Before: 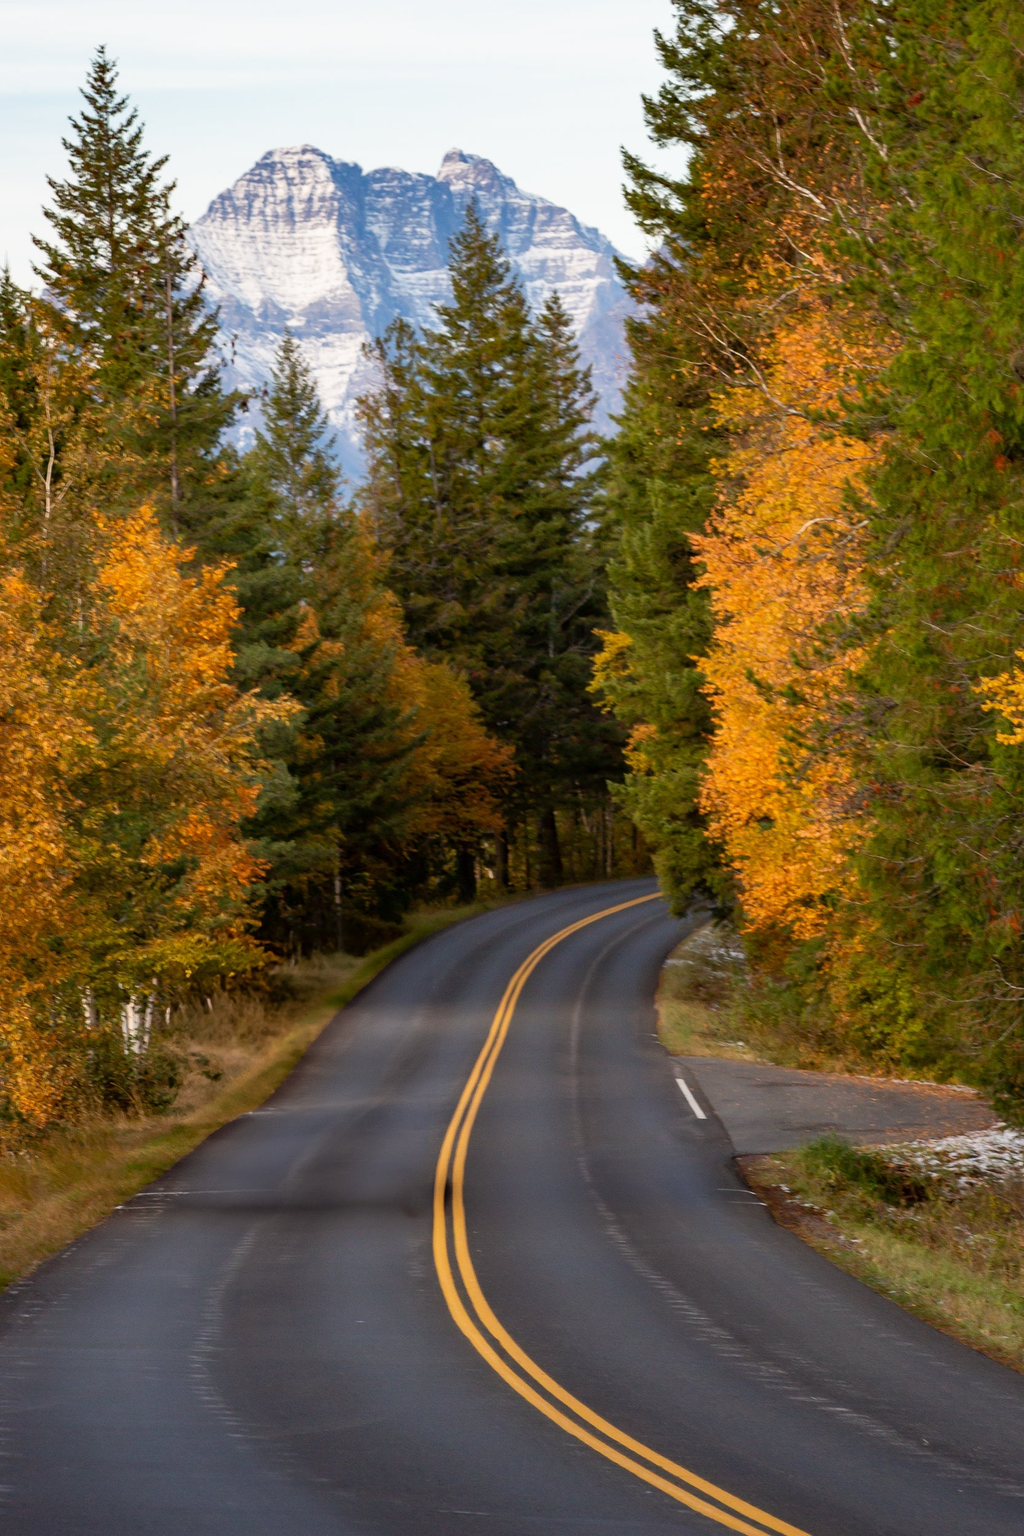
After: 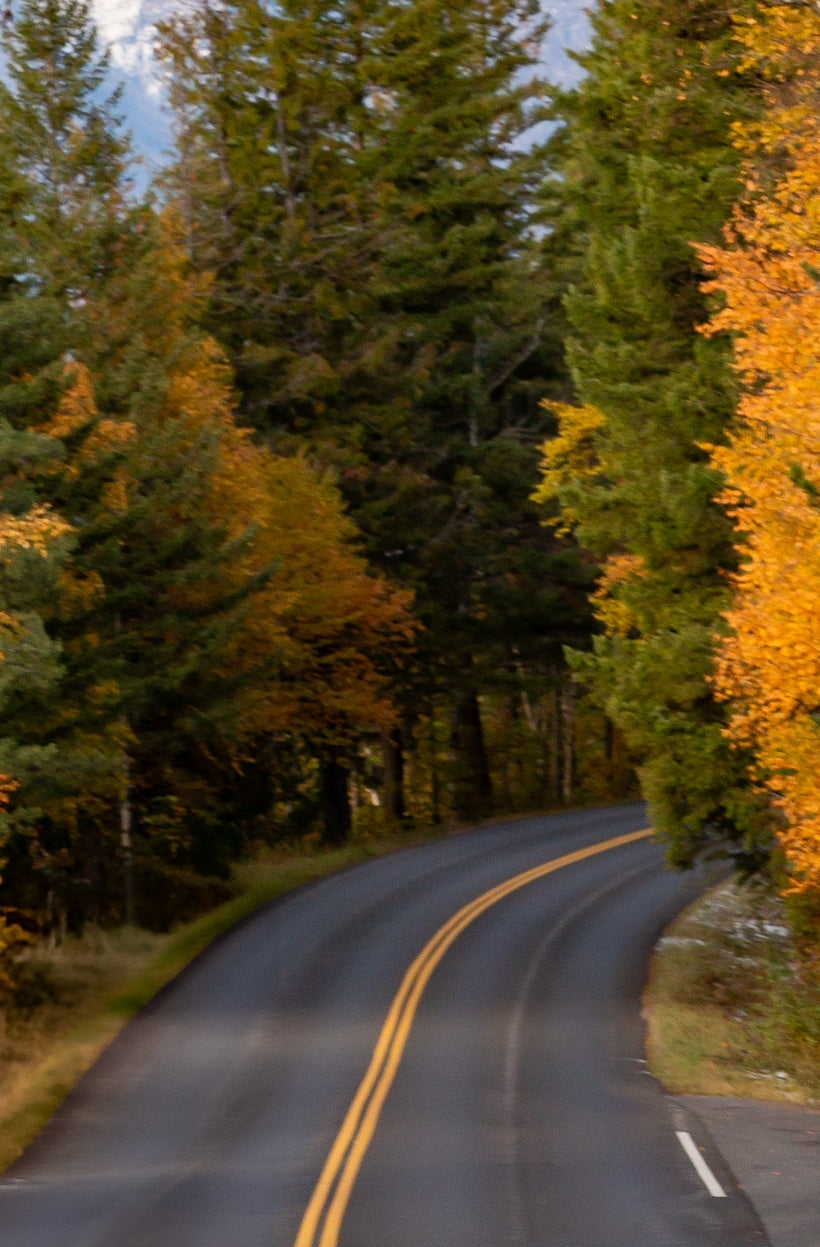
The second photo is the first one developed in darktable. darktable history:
crop: left 25.446%, top 24.991%, right 25.352%, bottom 25.107%
